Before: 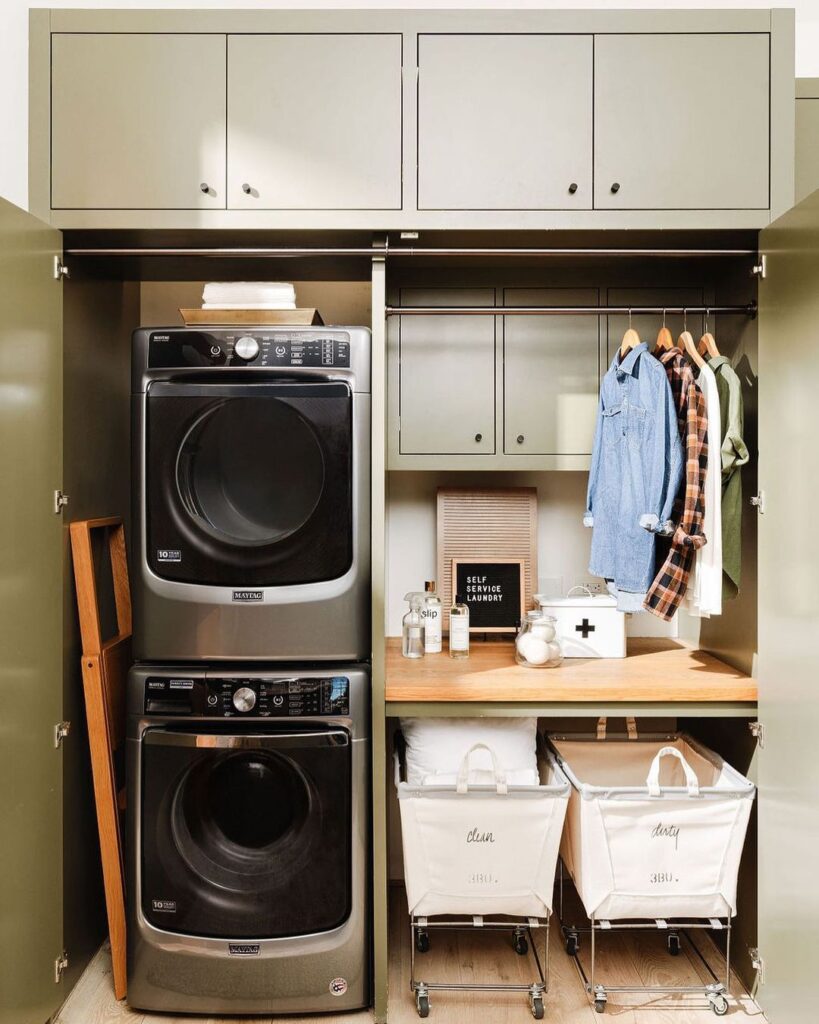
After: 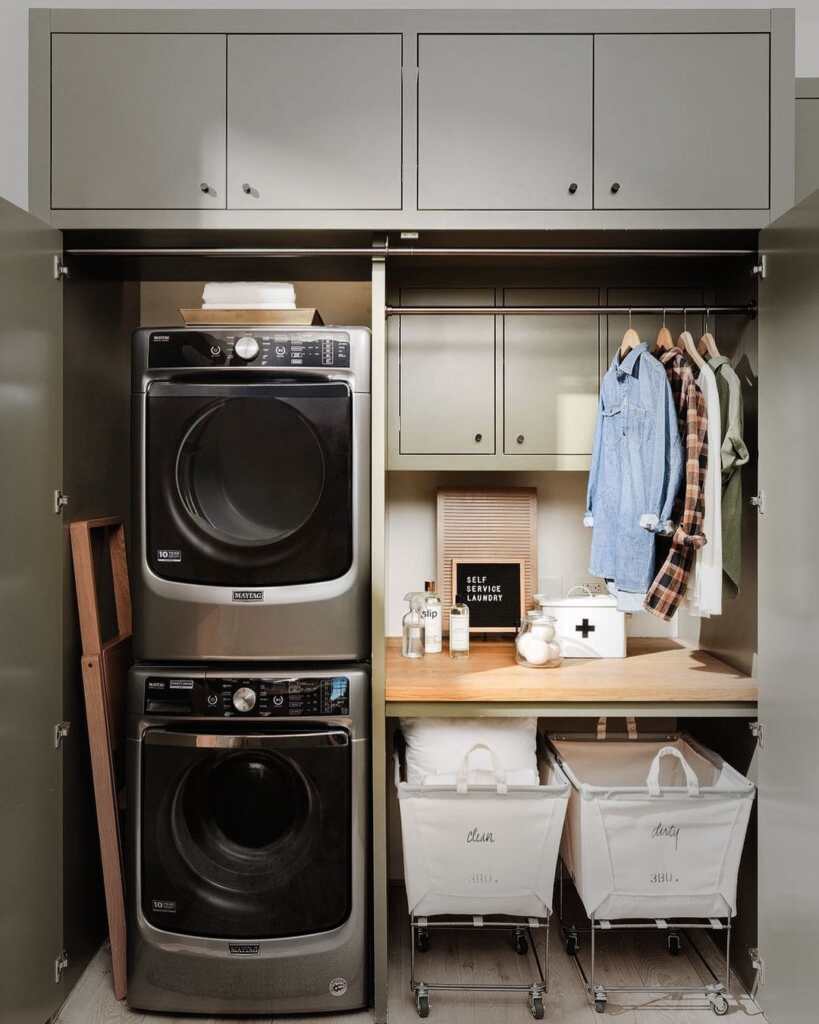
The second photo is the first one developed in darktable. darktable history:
vignetting: fall-off start 40%, fall-off radius 40%
color balance: output saturation 98.5%
